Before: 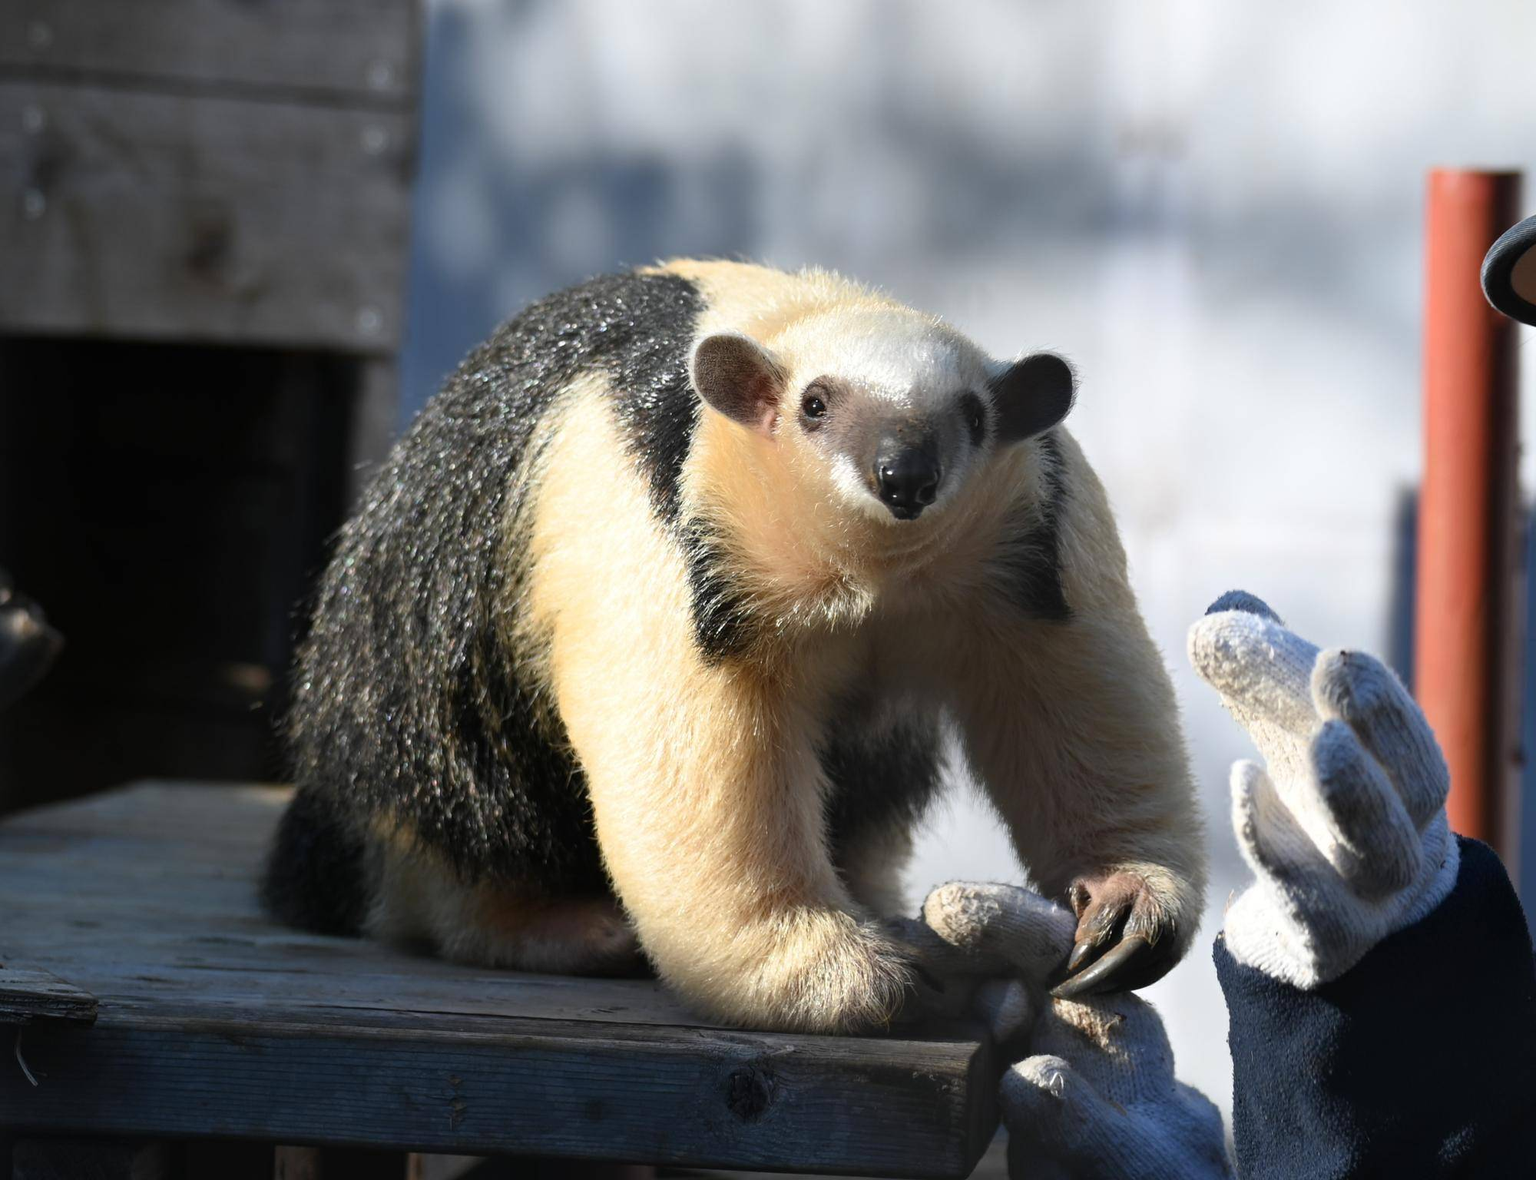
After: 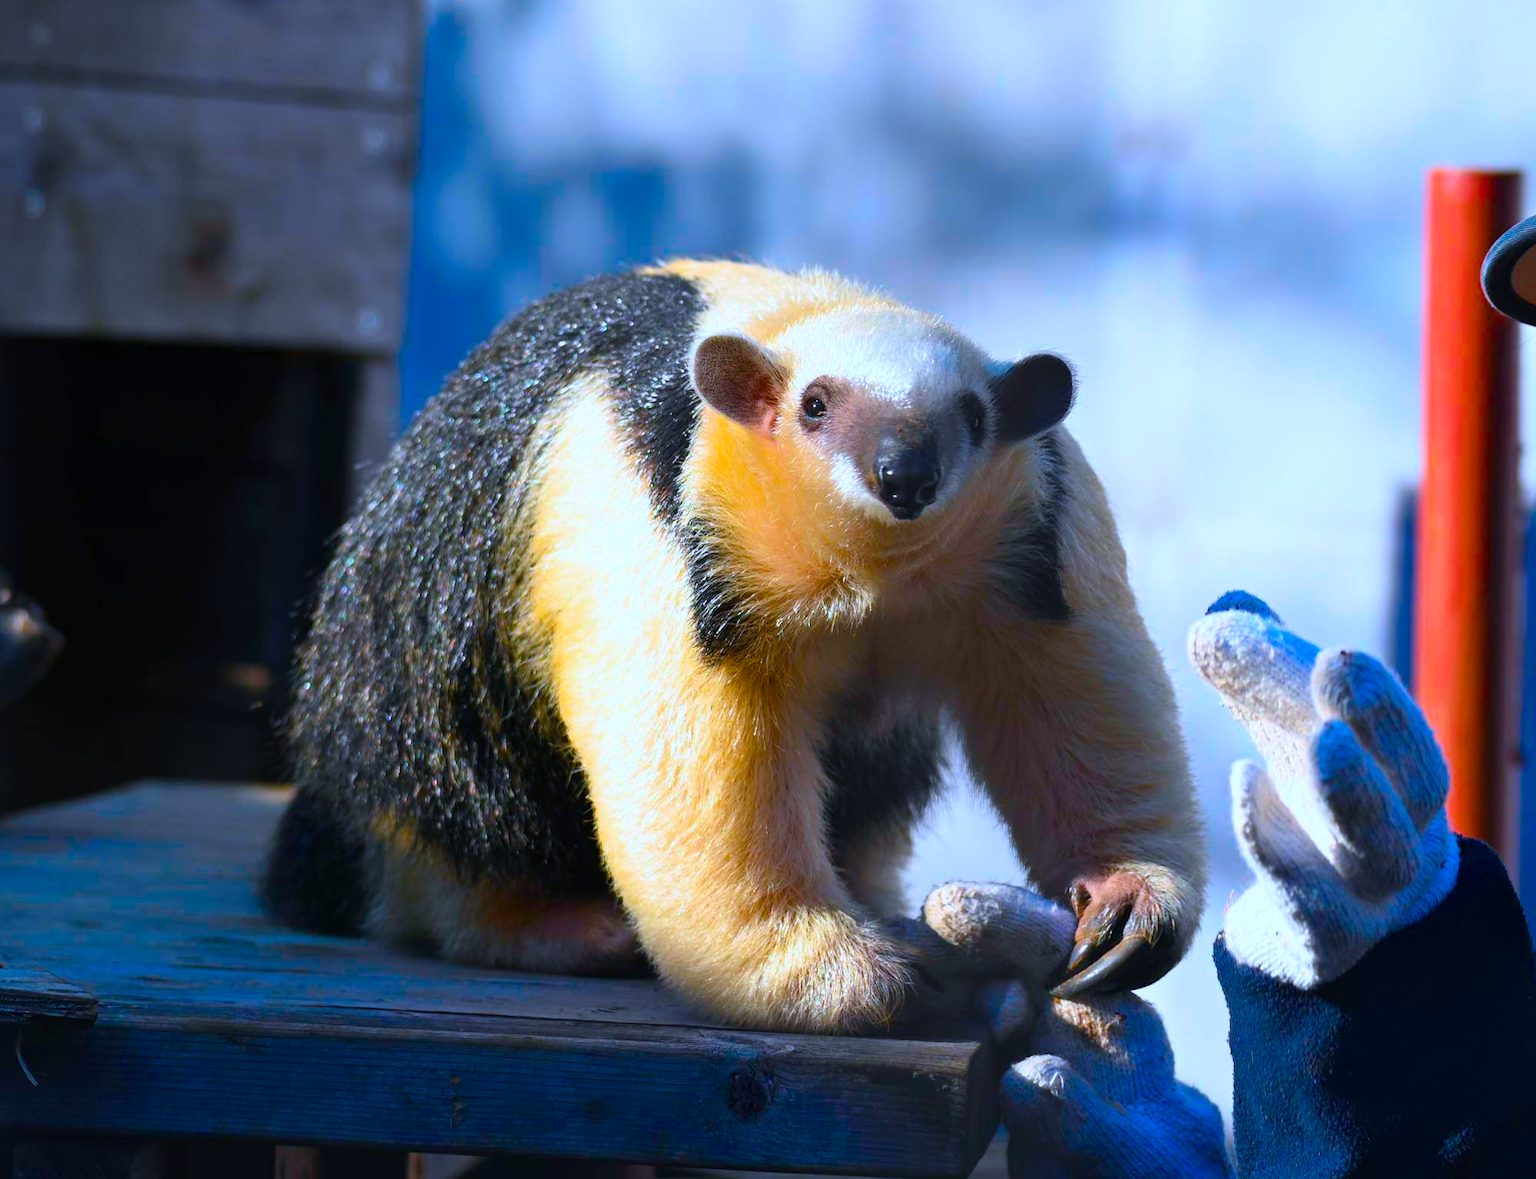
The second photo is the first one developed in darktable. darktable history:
color calibration: illuminant as shot in camera, x 0.37, y 0.382, temperature 4313.32 K
color balance rgb: linear chroma grading › global chroma 42%, perceptual saturation grading › global saturation 42%, global vibrance 33%
